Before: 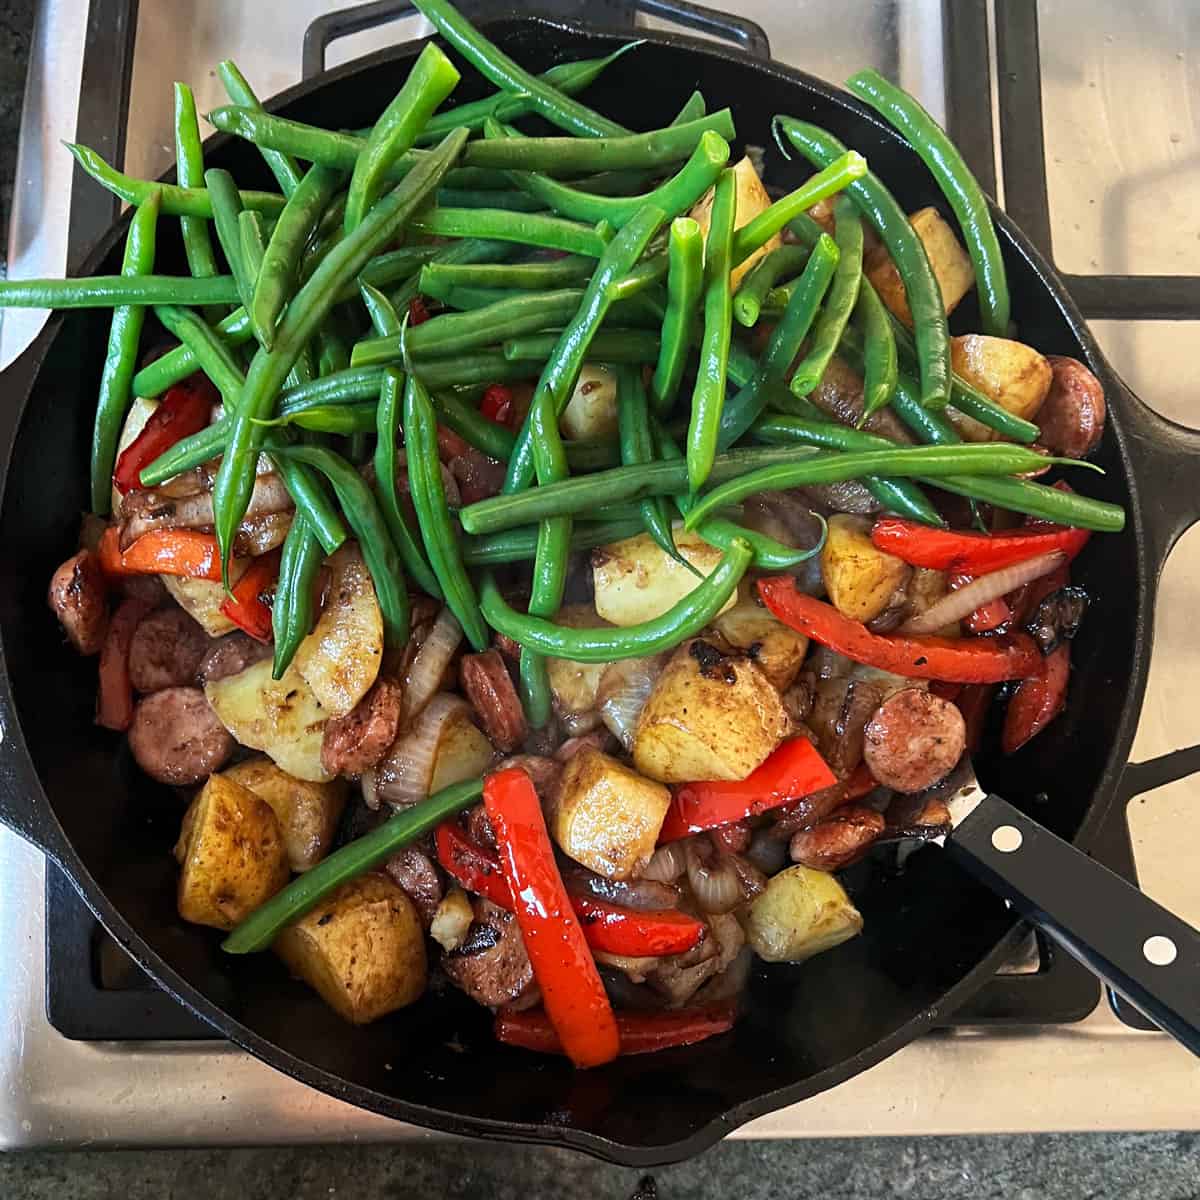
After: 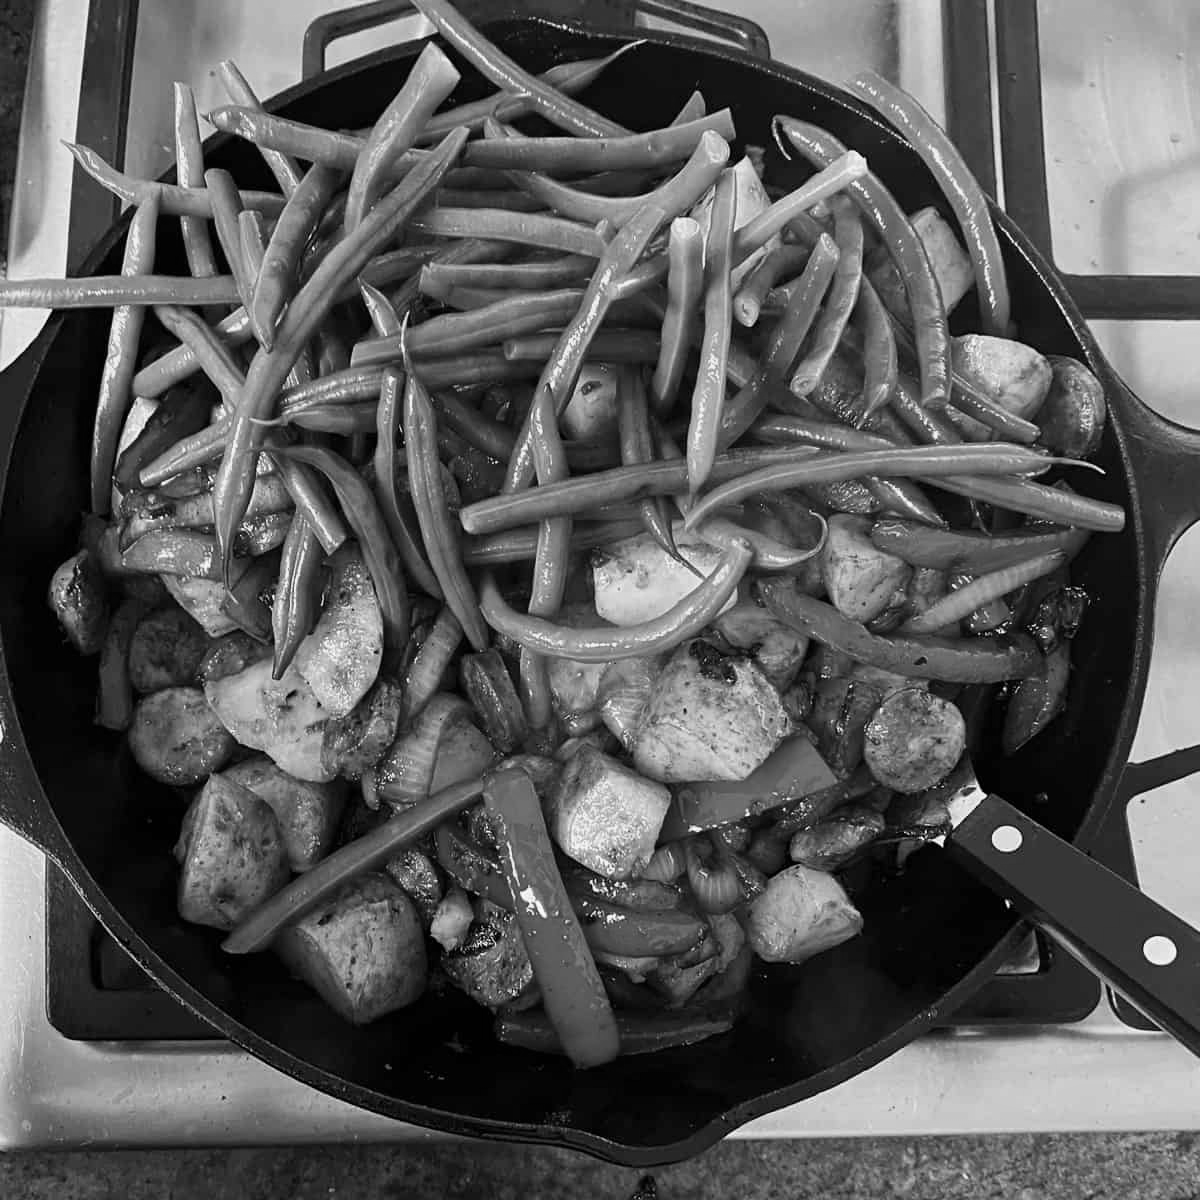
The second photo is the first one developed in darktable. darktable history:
monochrome: a 32, b 64, size 2.3
white balance: red 0.766, blue 1.537
